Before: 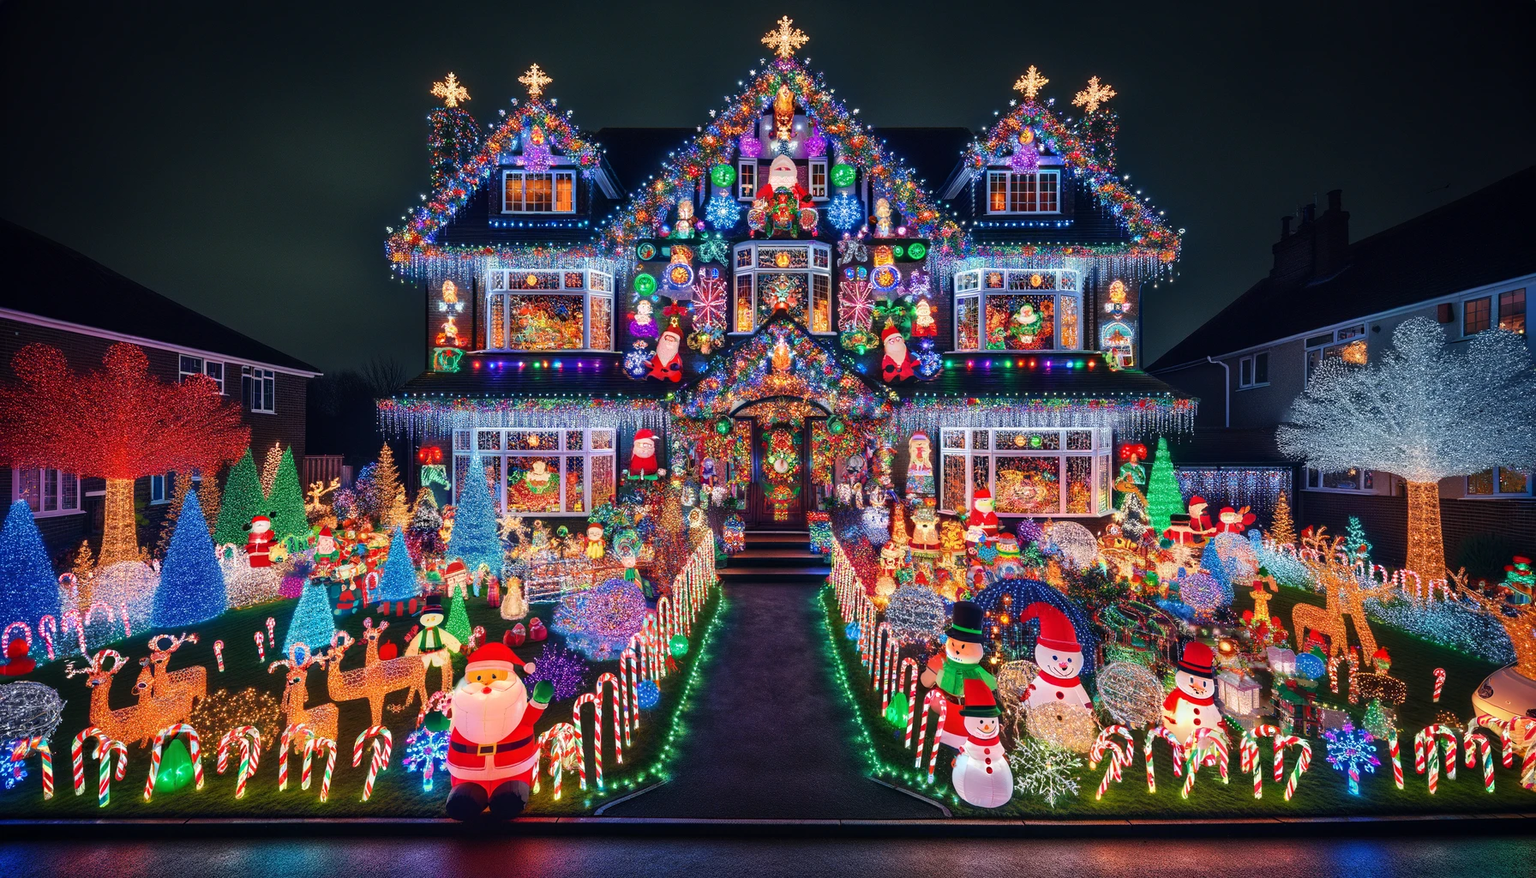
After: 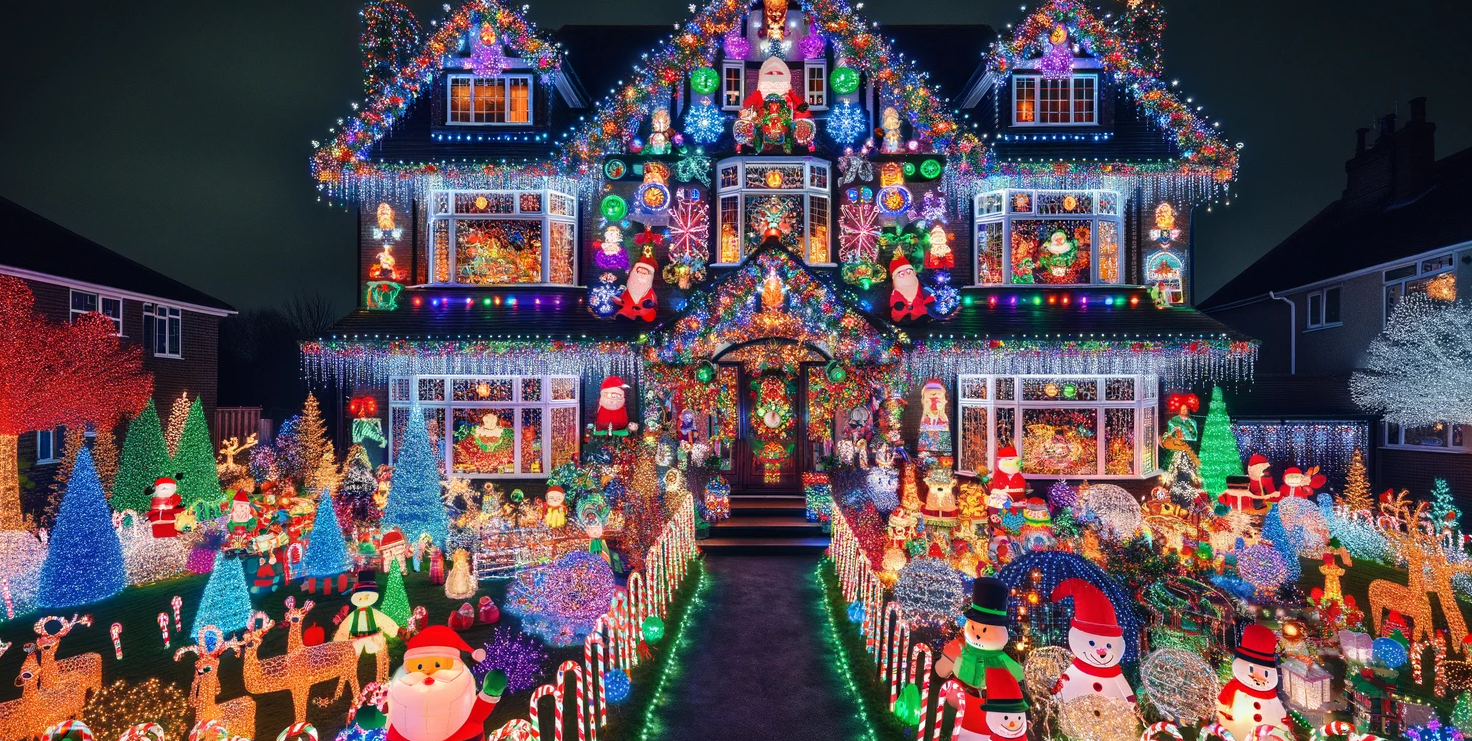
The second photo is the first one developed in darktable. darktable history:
crop: left 7.802%, top 12.115%, right 10.049%, bottom 15.45%
